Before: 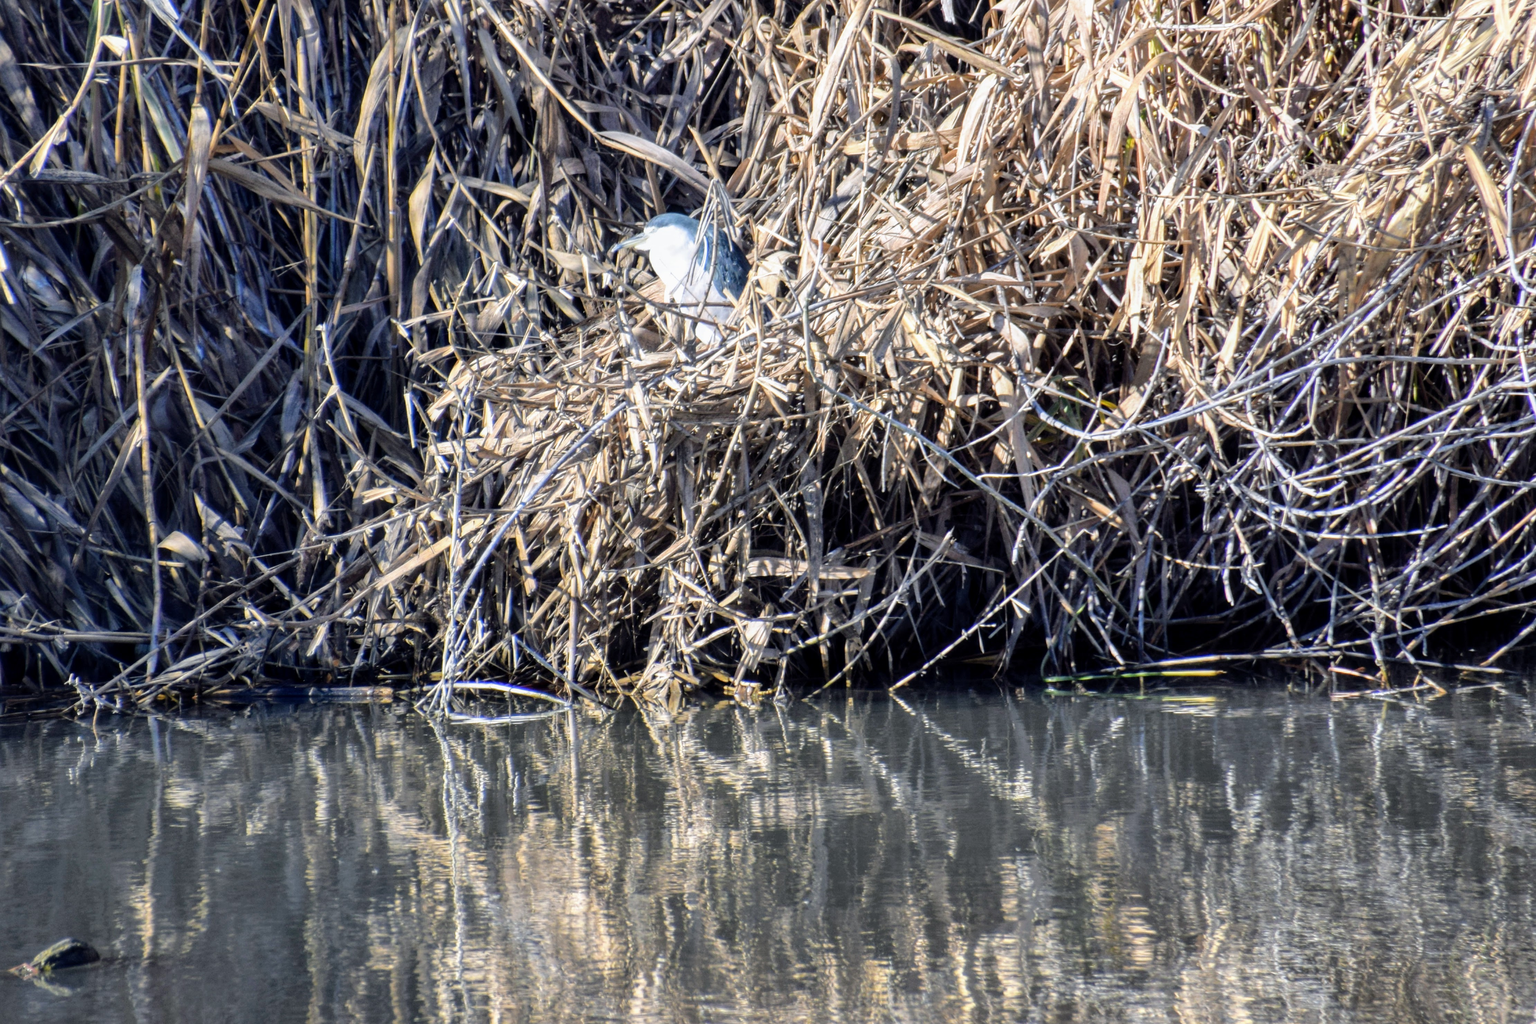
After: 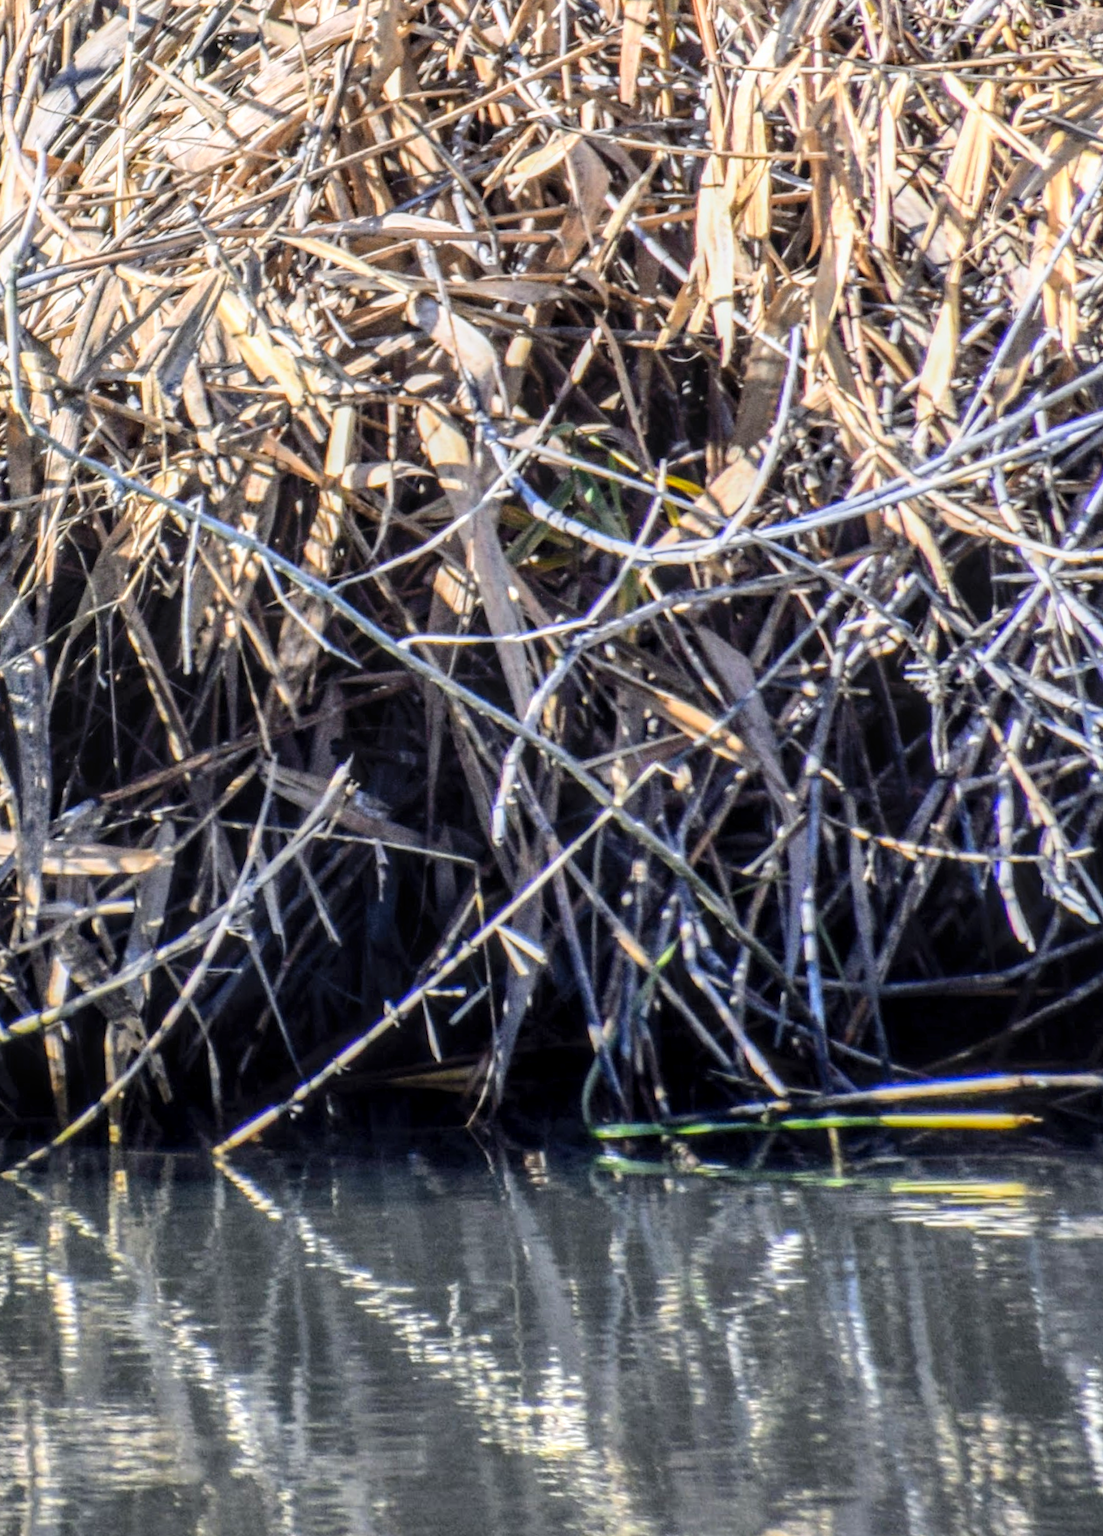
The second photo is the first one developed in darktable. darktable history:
contrast brightness saturation: contrast 0.2, brightness 0.16, saturation 0.22
local contrast: highlights 0%, shadows 0%, detail 133%
crop and rotate: left 49.936%, top 10.094%, right 13.136%, bottom 24.256%
white balance: emerald 1
rotate and perspective: rotation 0.72°, lens shift (vertical) -0.352, lens shift (horizontal) -0.051, crop left 0.152, crop right 0.859, crop top 0.019, crop bottom 0.964
